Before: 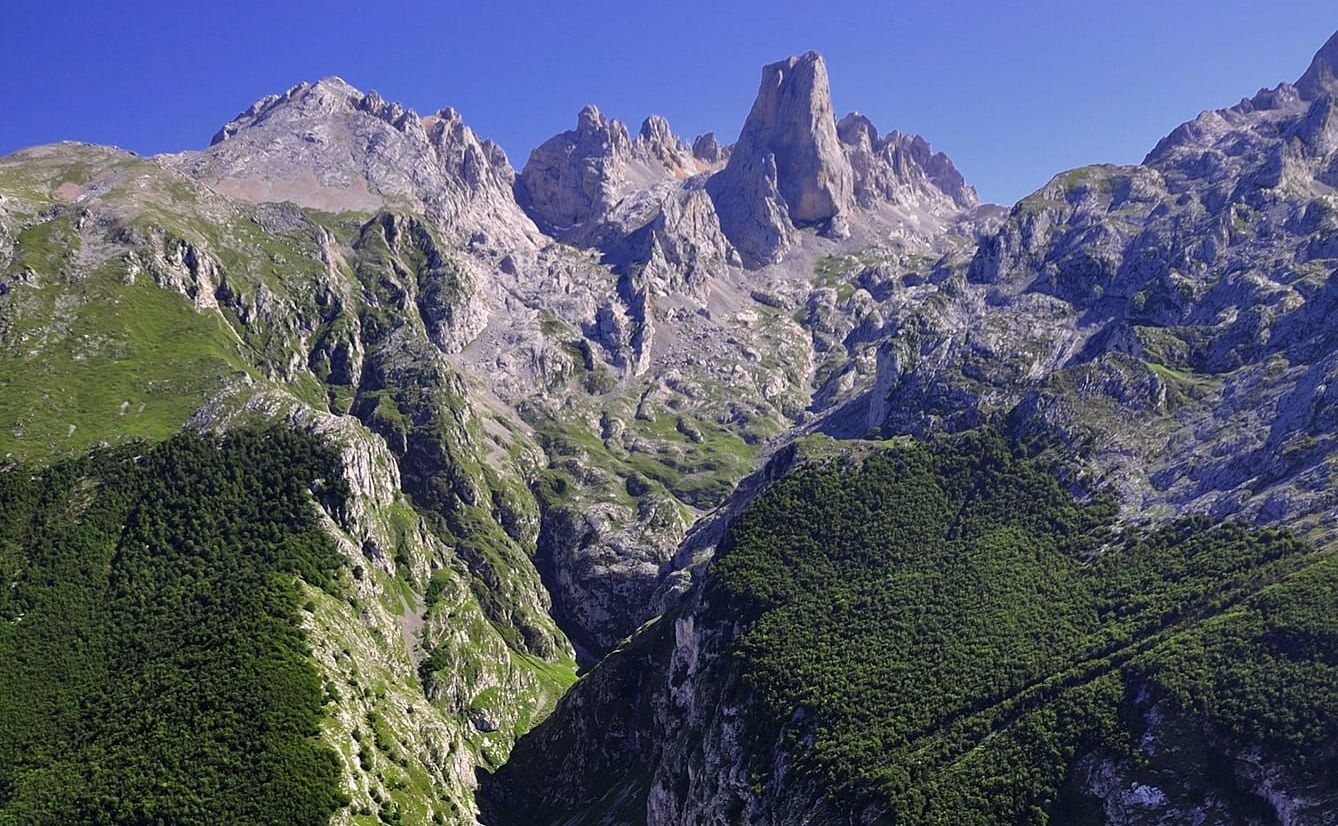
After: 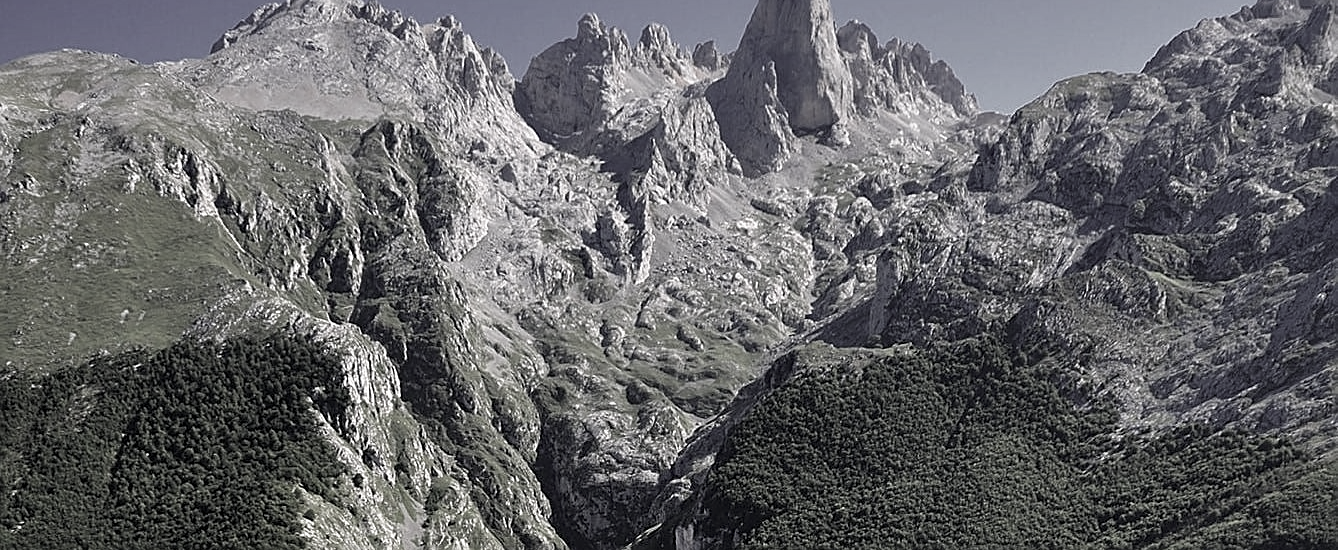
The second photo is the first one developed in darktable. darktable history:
sharpen: on, module defaults
crop: top 11.166%, bottom 22.168%
color correction: saturation 0.2
